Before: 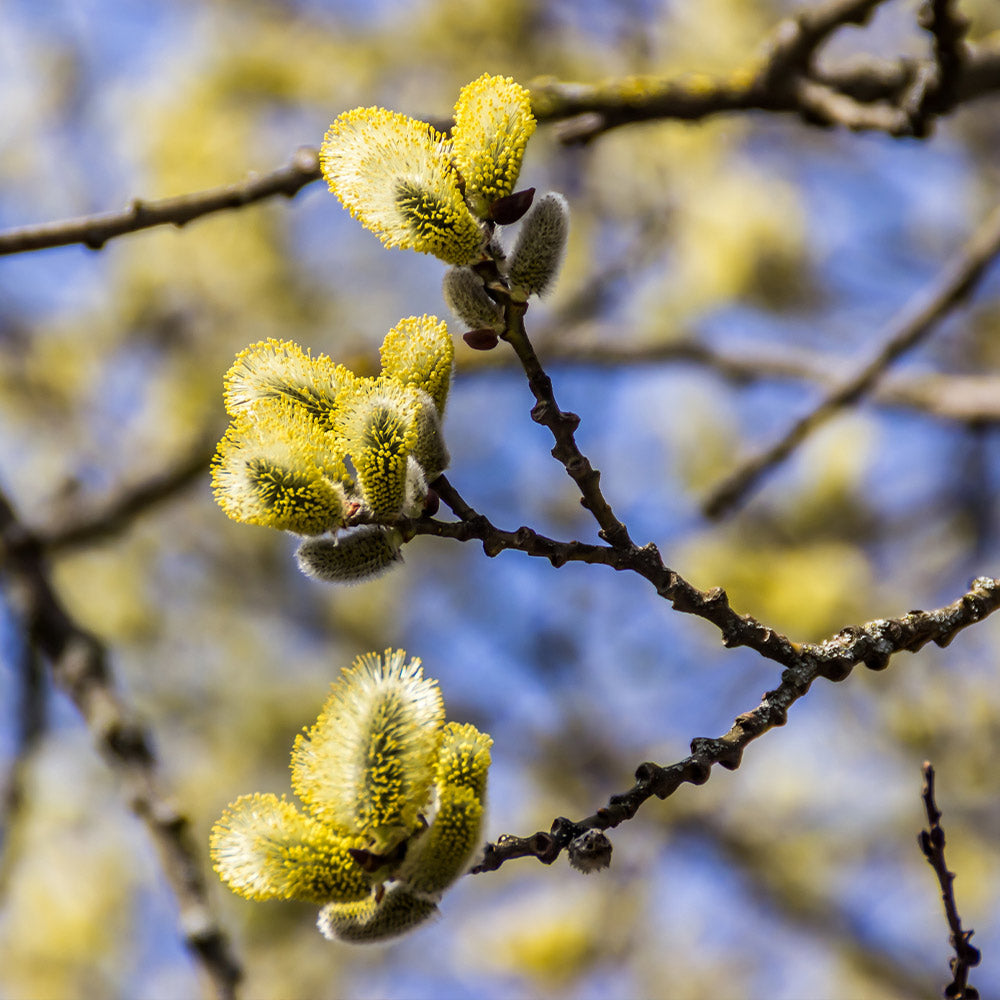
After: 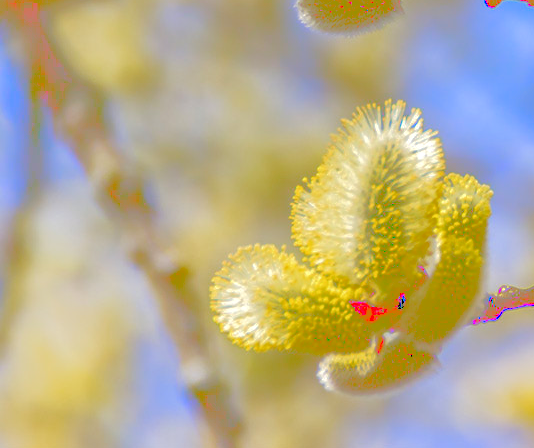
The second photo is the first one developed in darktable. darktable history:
crop and rotate: top 54.947%, right 46.579%, bottom 0.214%
local contrast: on, module defaults
tone curve: curves: ch0 [(0, 0) (0.003, 0.6) (0.011, 0.6) (0.025, 0.601) (0.044, 0.601) (0.069, 0.601) (0.1, 0.601) (0.136, 0.602) (0.177, 0.605) (0.224, 0.609) (0.277, 0.615) (0.335, 0.625) (0.399, 0.633) (0.468, 0.654) (0.543, 0.676) (0.623, 0.71) (0.709, 0.753) (0.801, 0.802) (0.898, 0.85) (1, 1)], color space Lab, linked channels, preserve colors none
